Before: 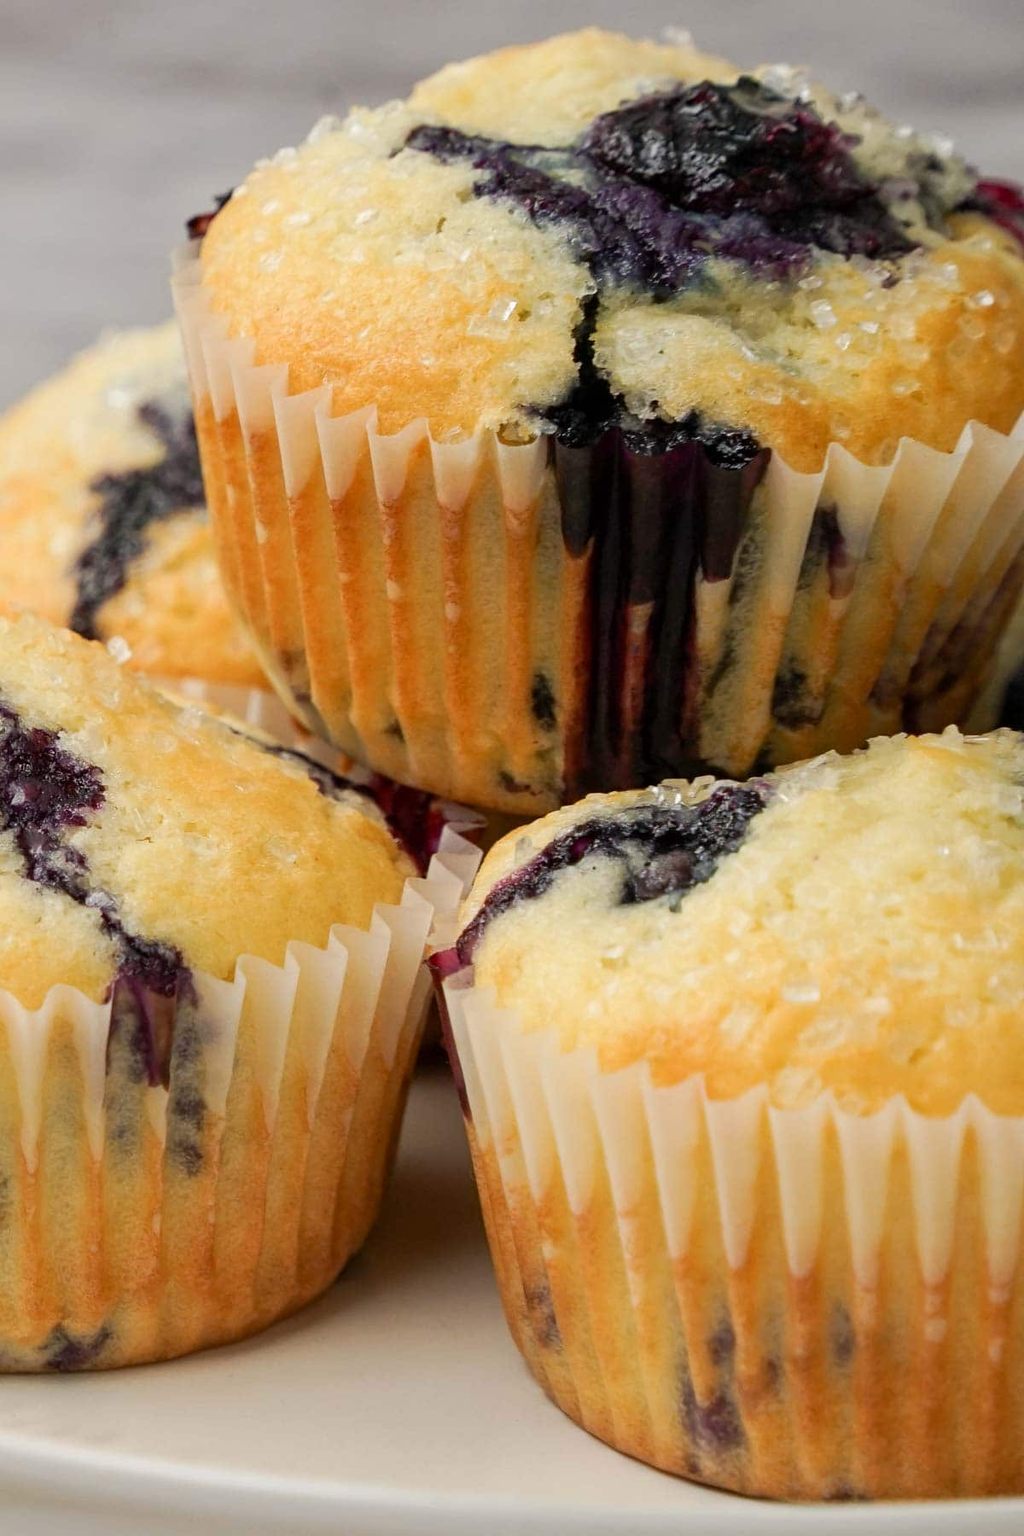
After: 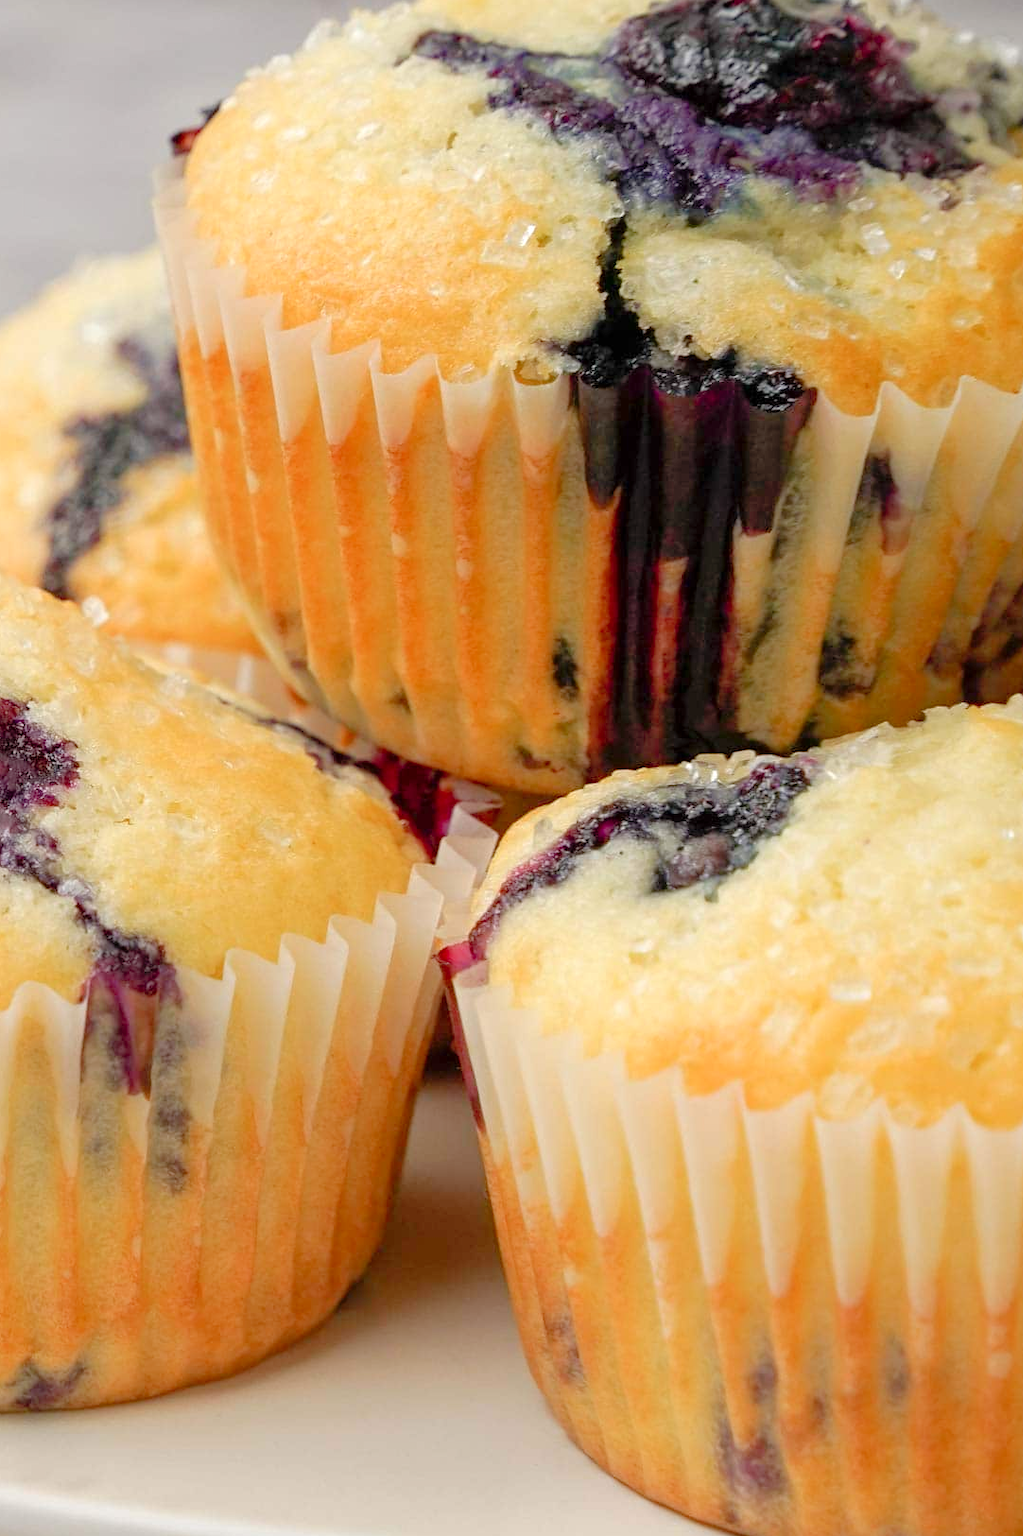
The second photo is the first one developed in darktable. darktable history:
shadows and highlights: shadows -12.5, white point adjustment 4, highlights 28.33
crop: left 3.305%, top 6.436%, right 6.389%, bottom 3.258%
tone curve: curves: ch0 [(0, 0) (0.004, 0.008) (0.077, 0.156) (0.169, 0.29) (0.774, 0.774) (1, 1)], color space Lab, linked channels, preserve colors none
